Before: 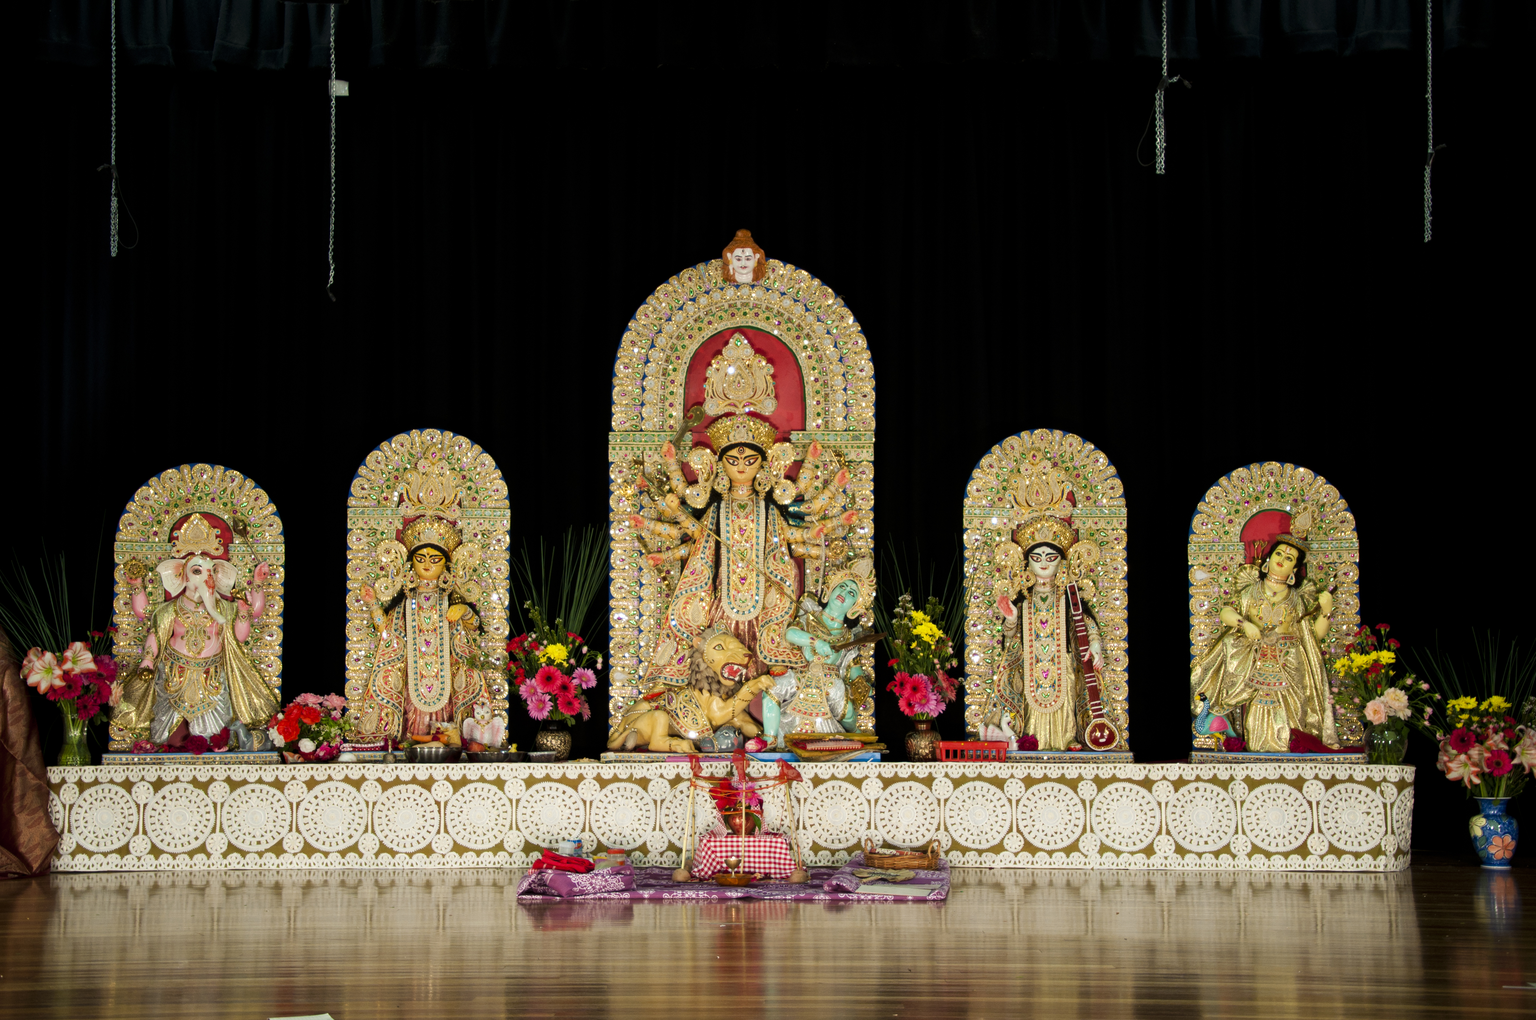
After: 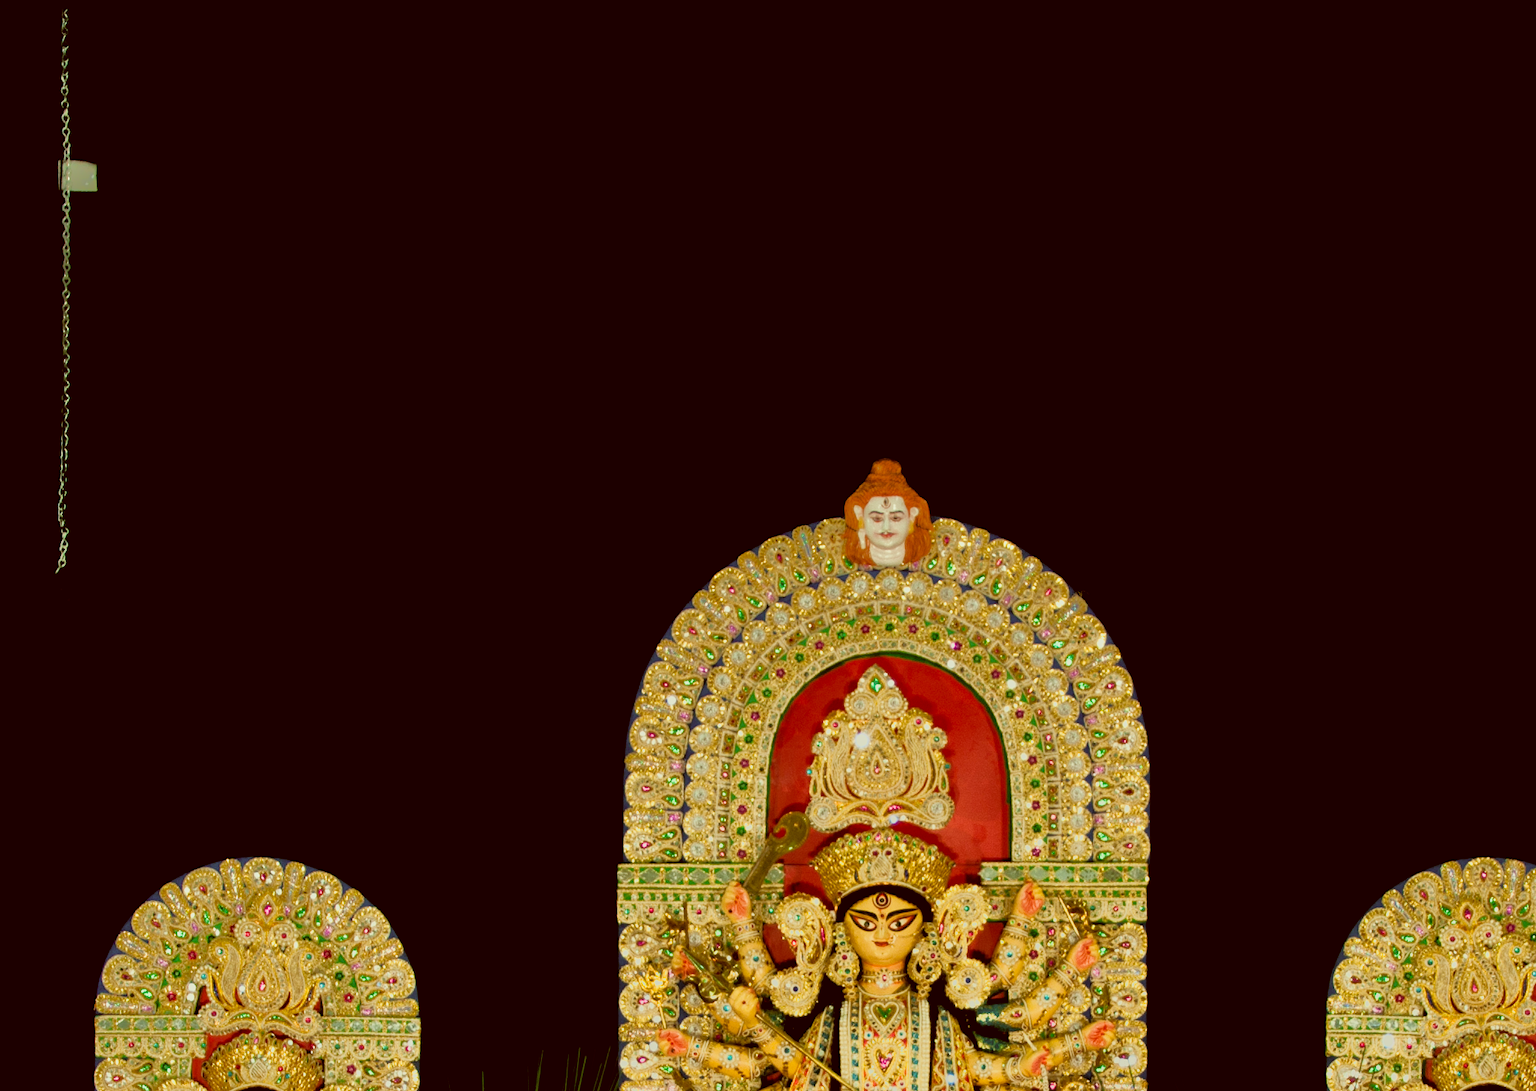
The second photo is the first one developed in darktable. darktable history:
tone equalizer: -7 EV -0.63 EV, -6 EV 1 EV, -5 EV -0.45 EV, -4 EV 0.43 EV, -3 EV 0.41 EV, -2 EV 0.15 EV, -1 EV -0.15 EV, +0 EV -0.39 EV, smoothing diameter 25%, edges refinement/feathering 10, preserve details guided filter
filmic rgb: black relative exposure -5 EV, white relative exposure 3.5 EV, hardness 3.19, contrast 1.2, highlights saturation mix -30%
color correction: highlights a* -5.94, highlights b* 9.48, shadows a* 10.12, shadows b* 23.94
crop: left 19.556%, right 30.401%, bottom 46.458%
